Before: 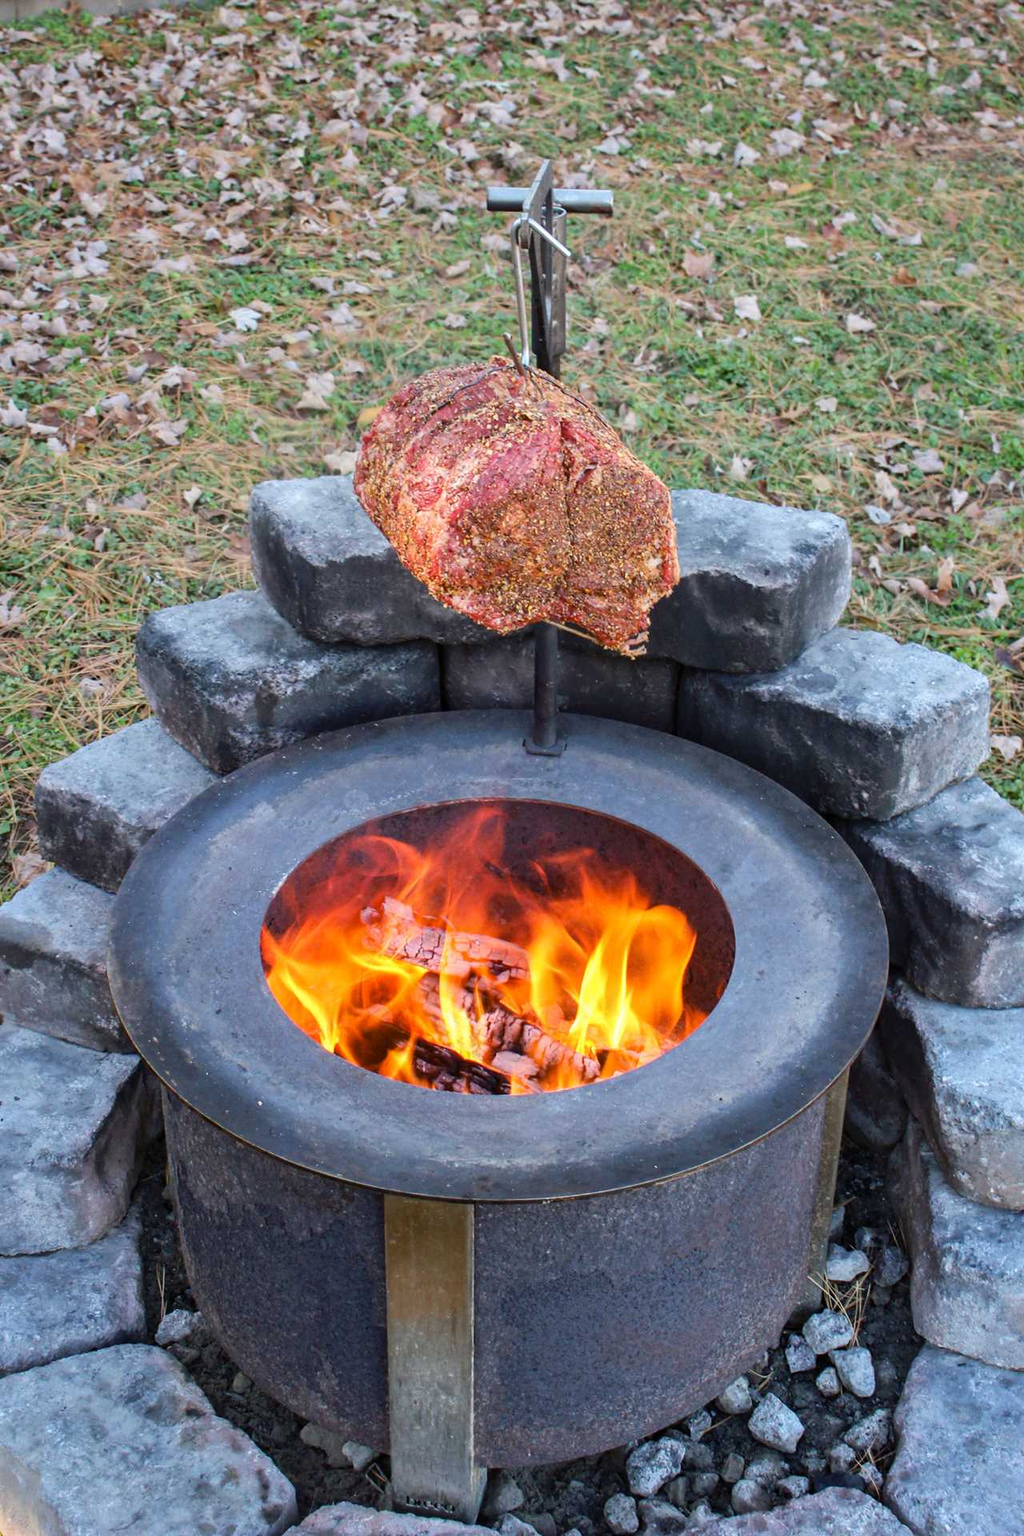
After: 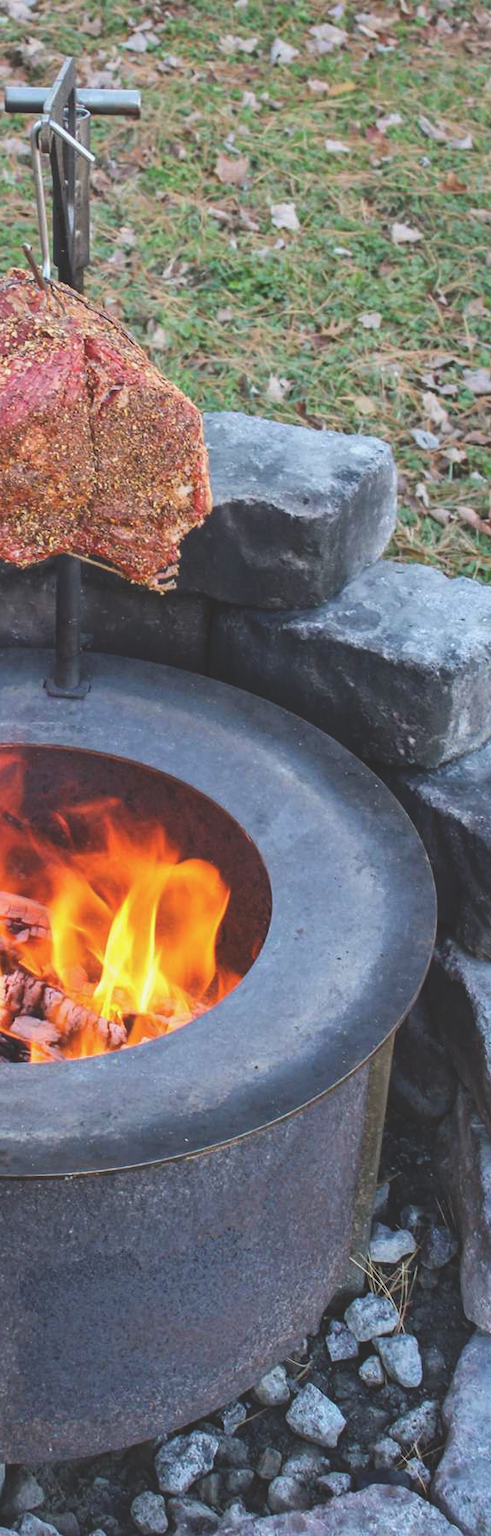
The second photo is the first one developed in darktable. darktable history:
exposure: black level correction -0.025, exposure -0.119 EV, compensate highlight preservation false
crop: left 47.164%, top 6.931%, right 8.093%
